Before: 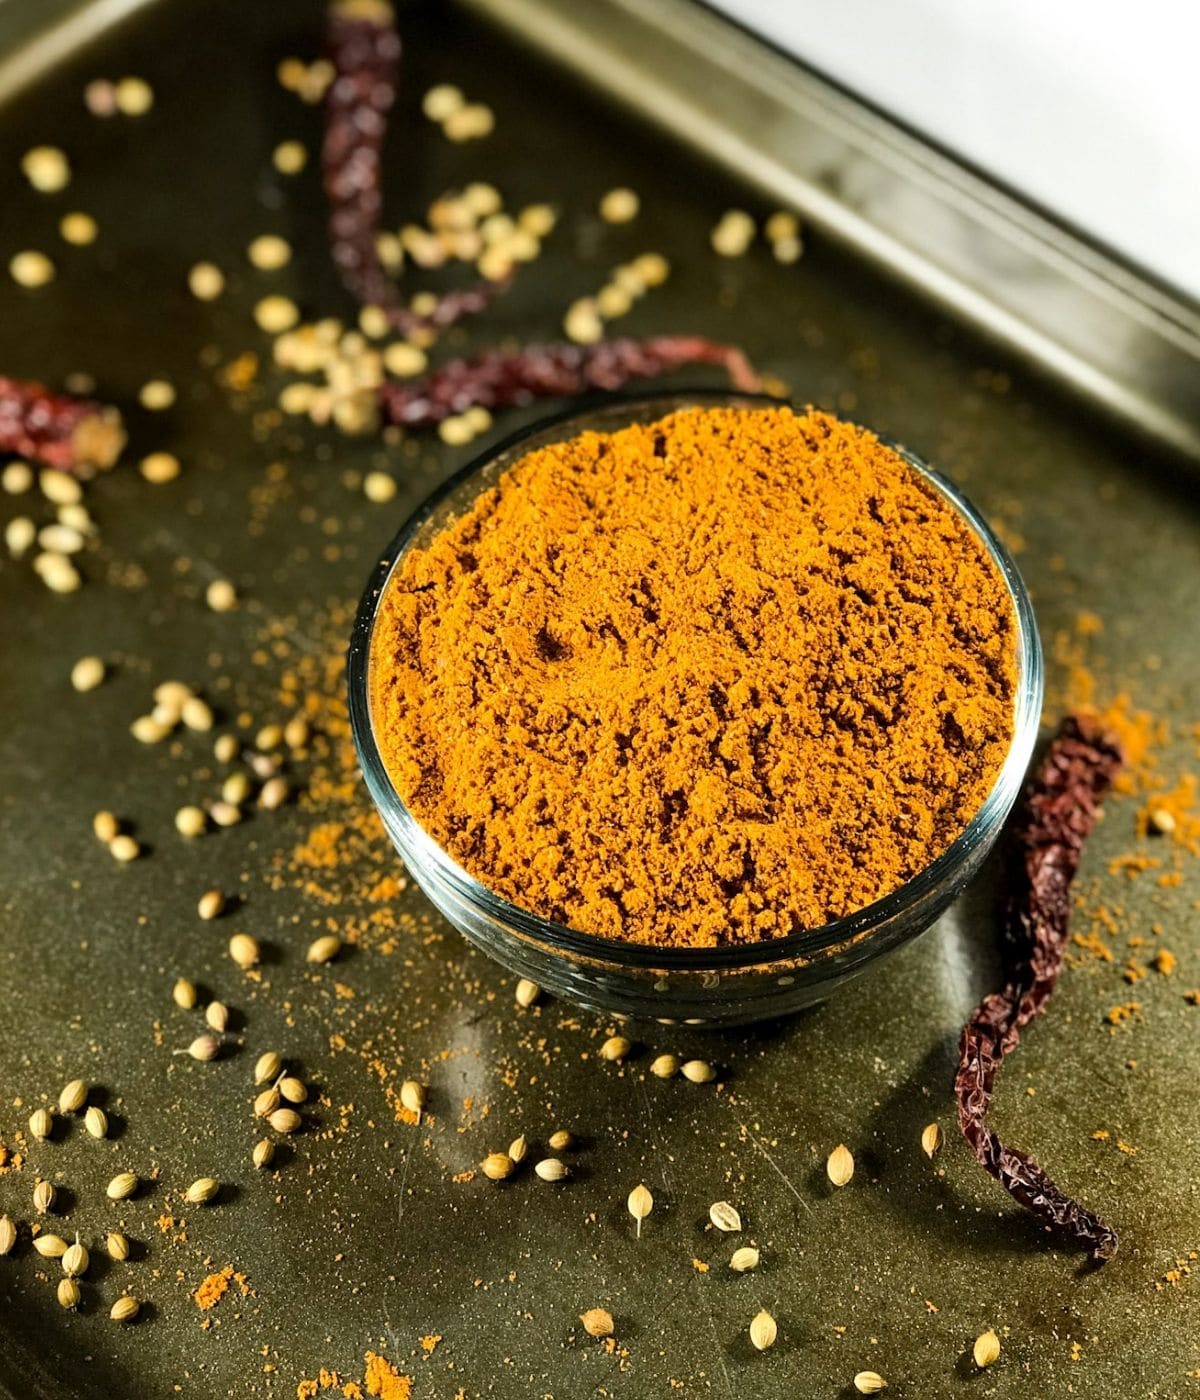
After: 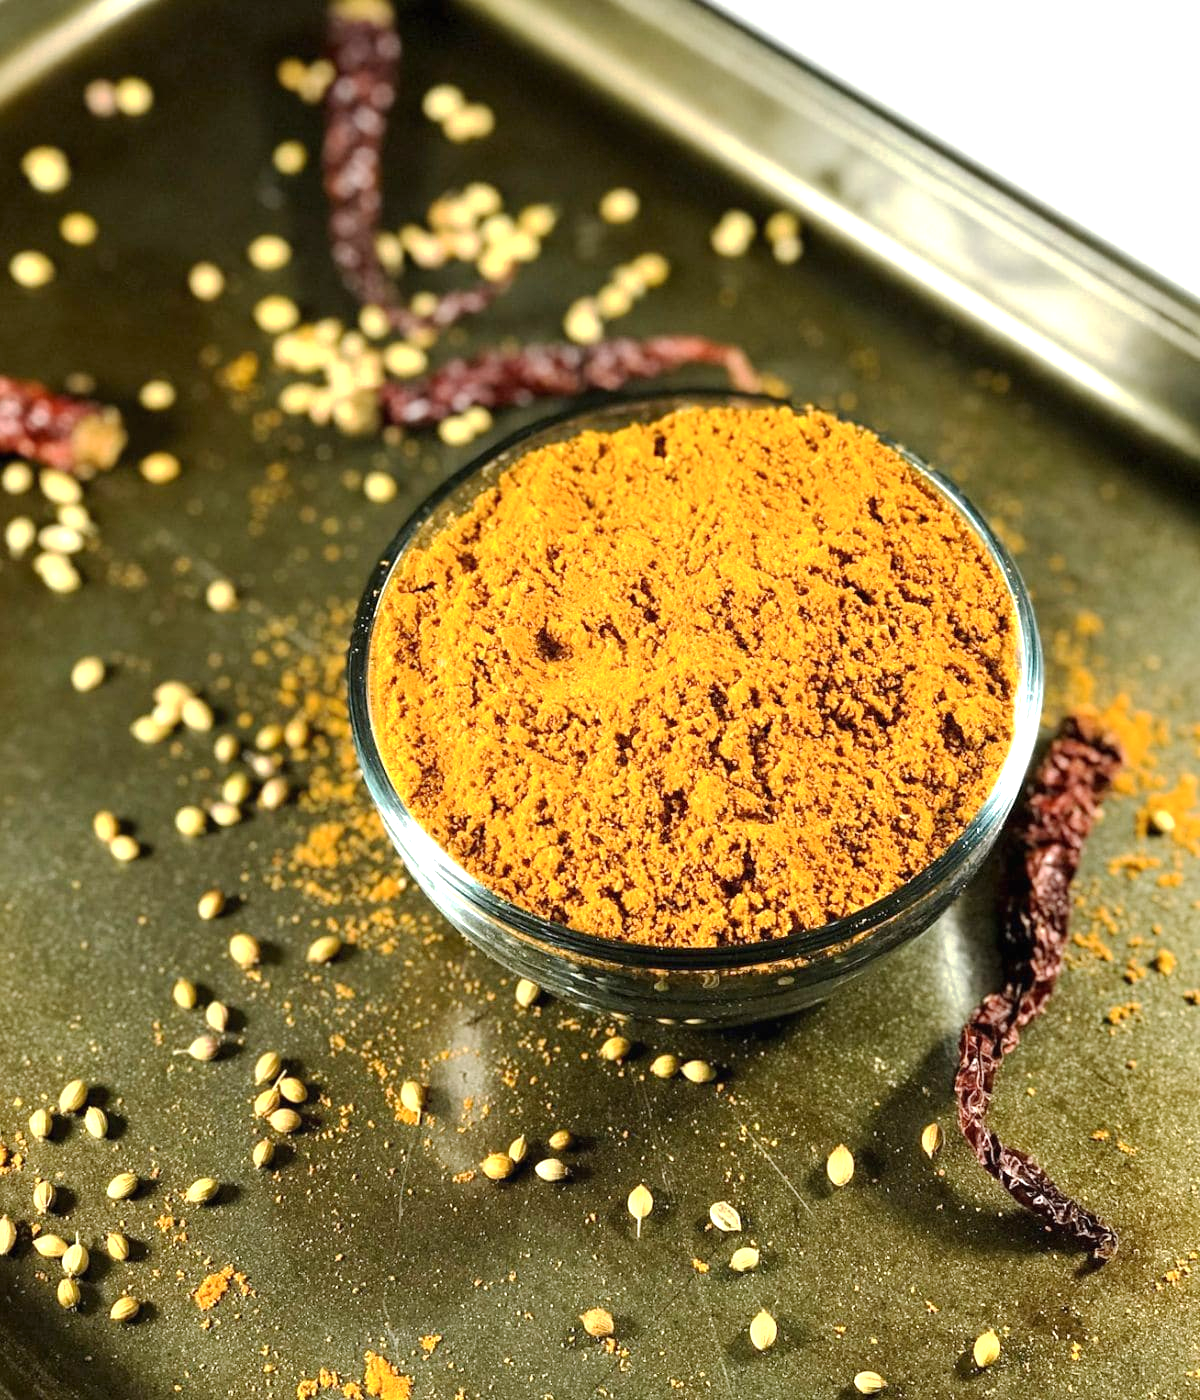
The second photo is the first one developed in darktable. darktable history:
base curve: curves: ch0 [(0, 0) (0.235, 0.266) (0.503, 0.496) (0.786, 0.72) (1, 1)], exposure shift 0.01, preserve colors none
exposure: exposure 0.83 EV, compensate highlight preservation false
local contrast: mode bilateral grid, contrast 100, coarseness 100, detail 90%, midtone range 0.2
